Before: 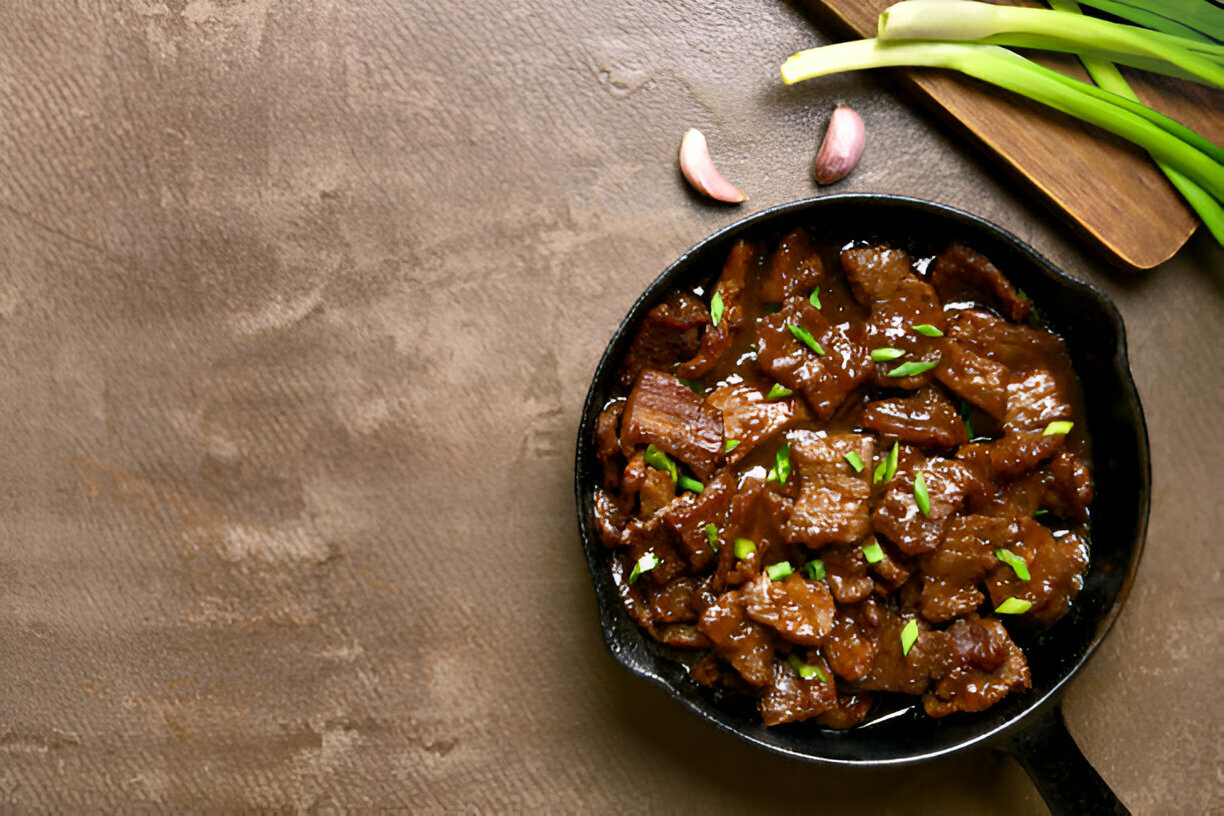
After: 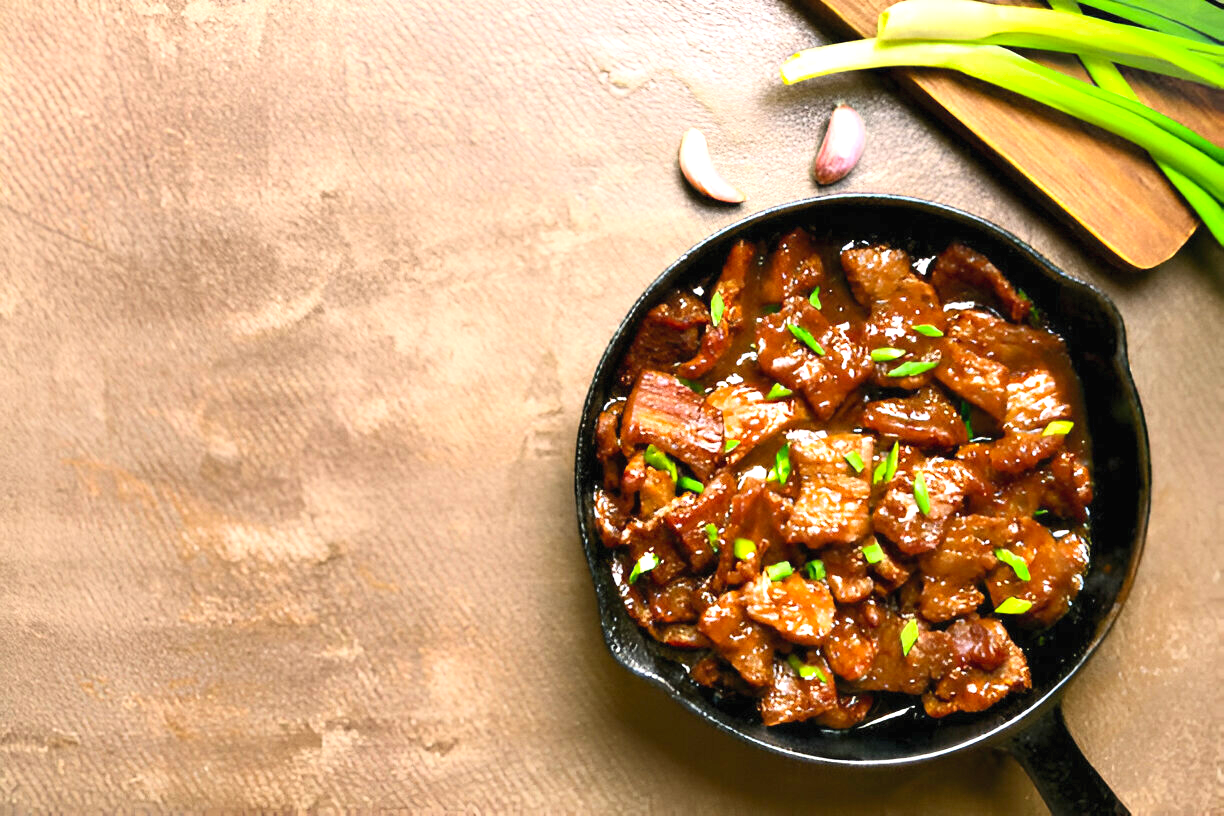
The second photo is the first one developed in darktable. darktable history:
shadows and highlights: shadows 25, highlights -25
exposure: black level correction 0, exposure 1 EV, compensate exposure bias true, compensate highlight preservation false
contrast brightness saturation: contrast 0.2, brightness 0.16, saturation 0.22
